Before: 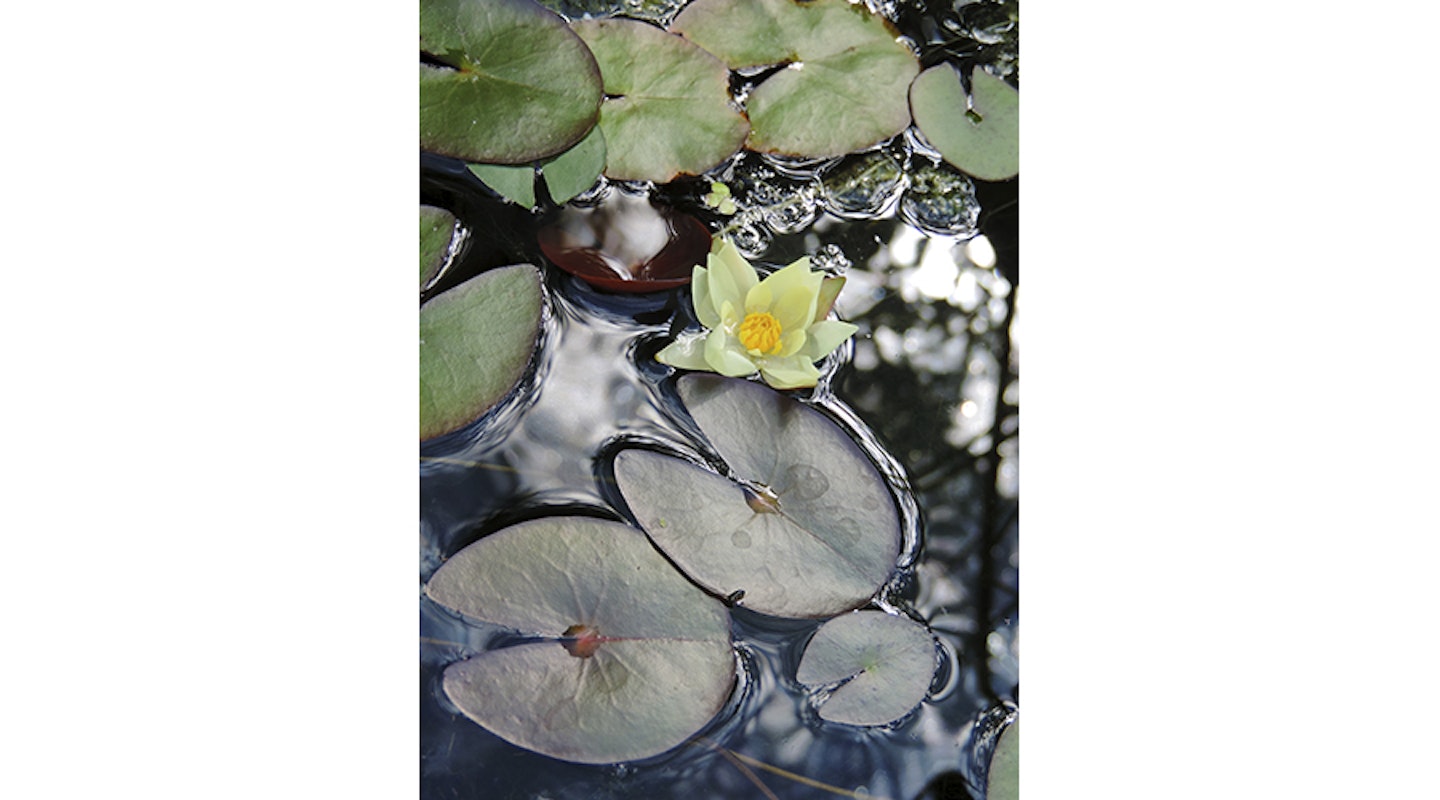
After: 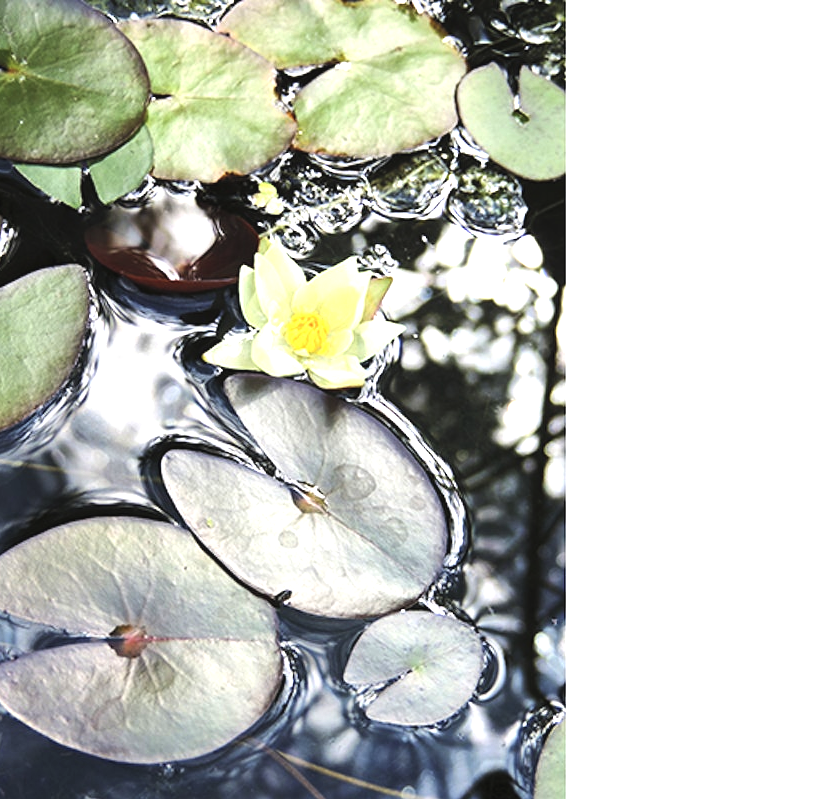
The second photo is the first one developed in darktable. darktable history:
tone equalizer: -8 EV -0.733 EV, -7 EV -0.739 EV, -6 EV -0.561 EV, -5 EV -0.376 EV, -3 EV 0.369 EV, -2 EV 0.6 EV, -1 EV 0.683 EV, +0 EV 0.735 EV, edges refinement/feathering 500, mask exposure compensation -1.57 EV, preserve details no
crop: left 31.471%, top 0.012%, right 11.848%
exposure: black level correction -0.005, exposure 0.618 EV, compensate highlight preservation false
